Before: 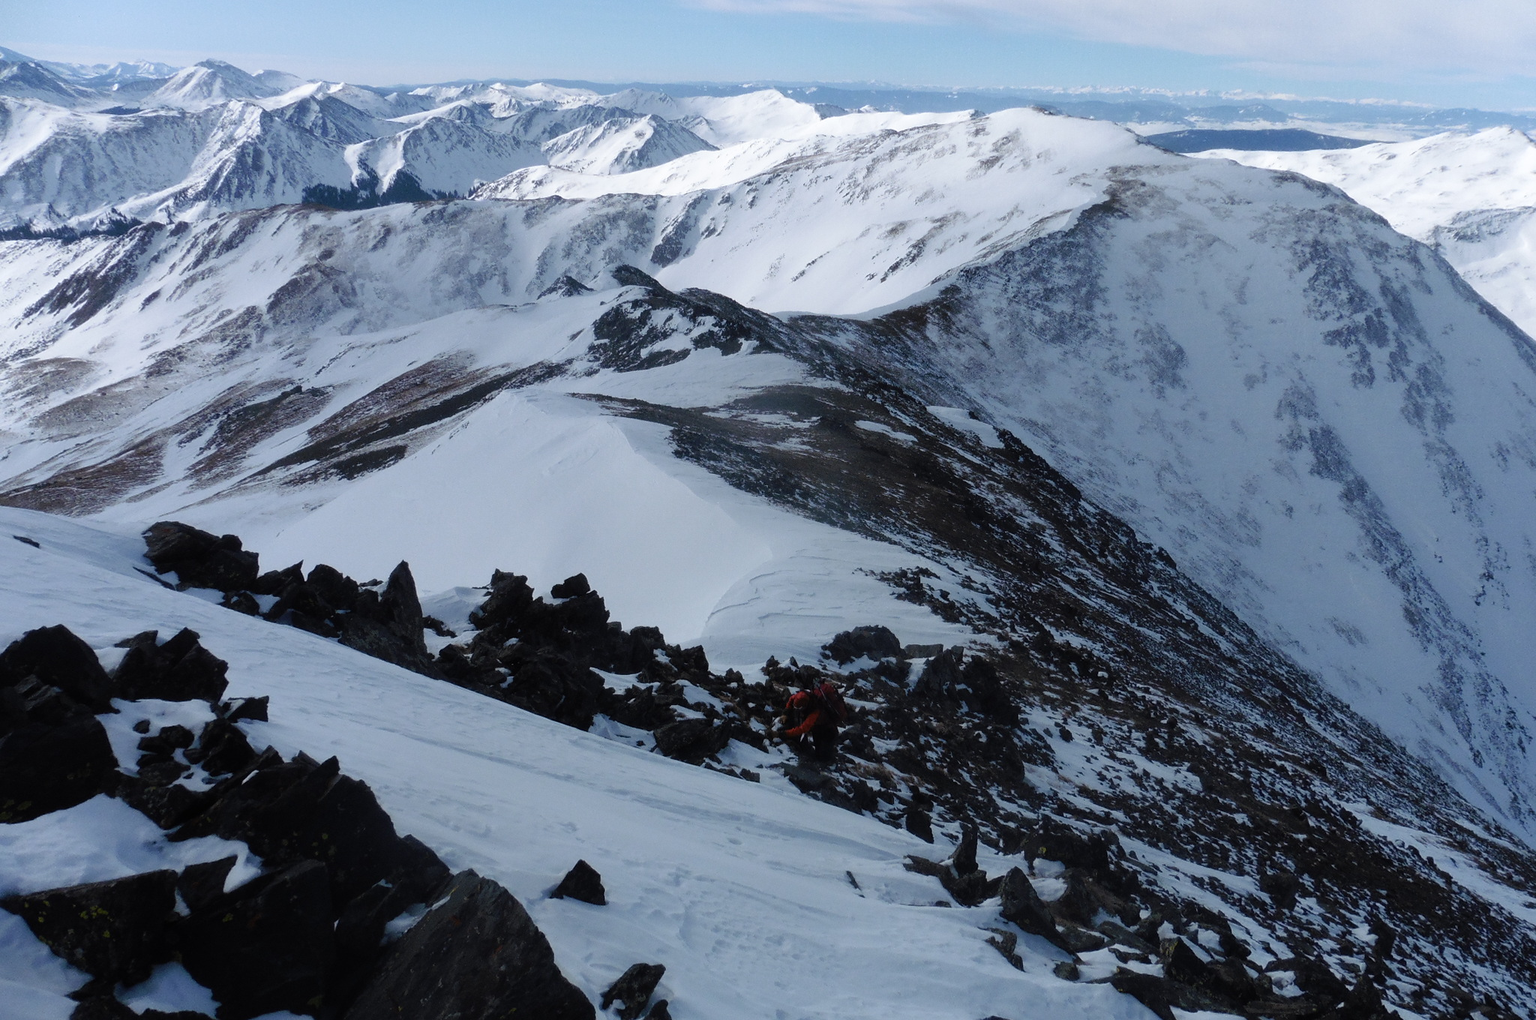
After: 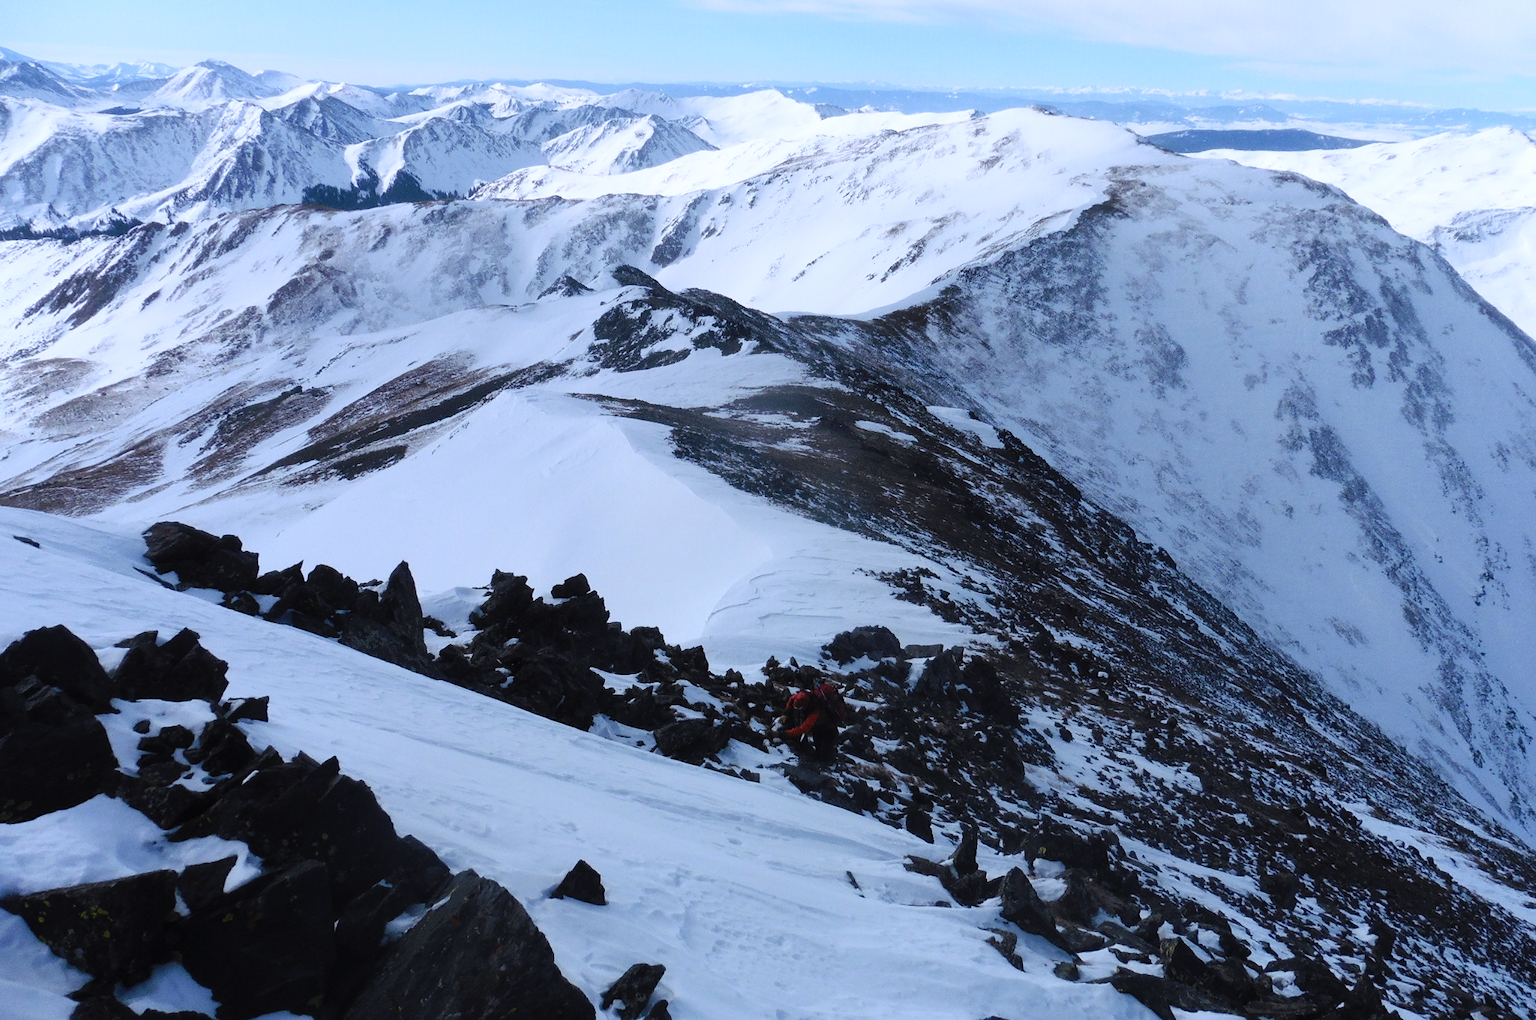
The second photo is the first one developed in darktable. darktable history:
contrast brightness saturation: contrast 0.2, brightness 0.15, saturation 0.14
color calibration: illuminant as shot in camera, x 0.358, y 0.373, temperature 4628.91 K
